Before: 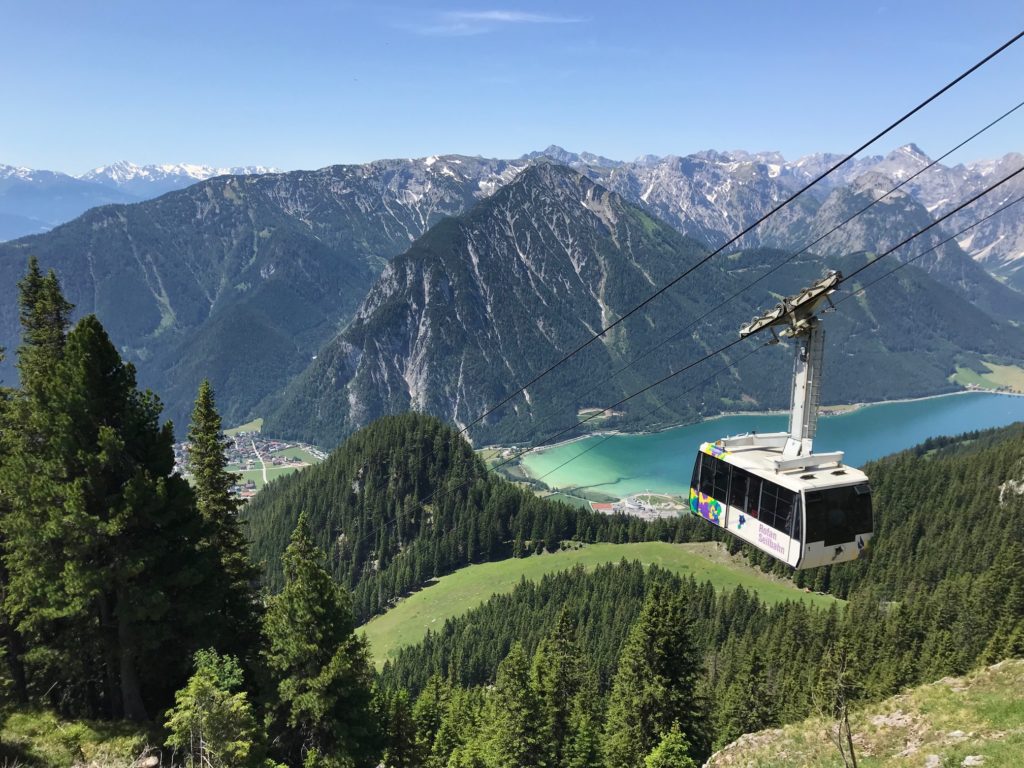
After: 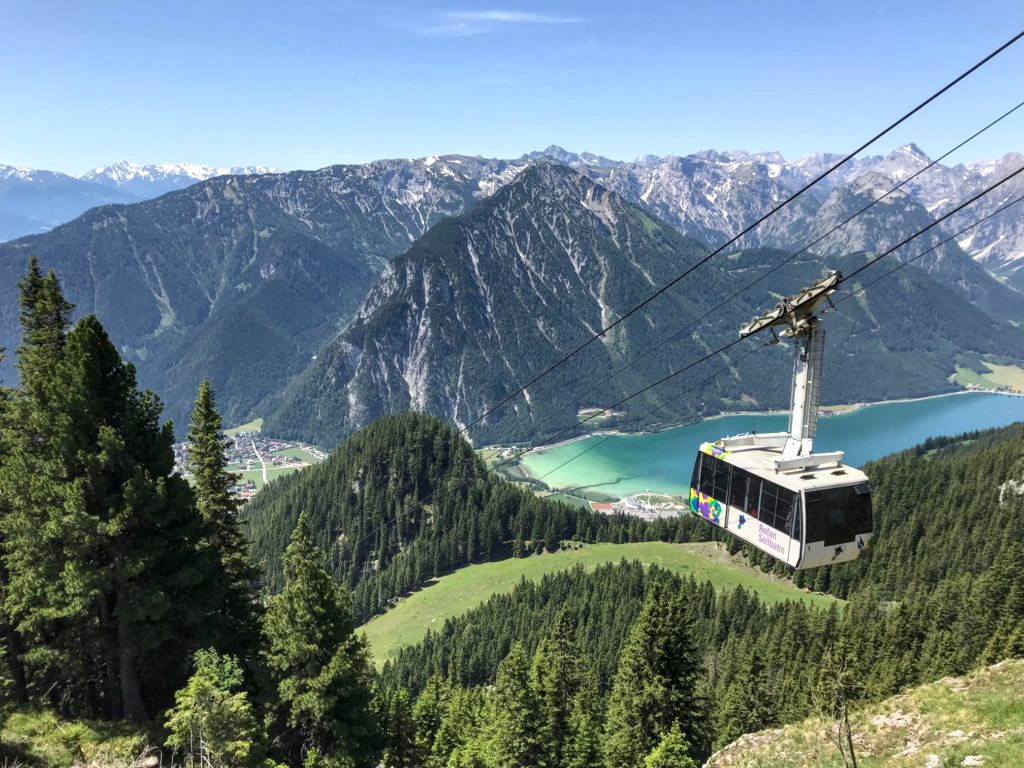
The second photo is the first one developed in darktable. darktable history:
shadows and highlights: shadows 31.19, highlights 1.34, soften with gaussian
exposure: exposure 0.207 EV, compensate exposure bias true, compensate highlight preservation false
local contrast: on, module defaults
